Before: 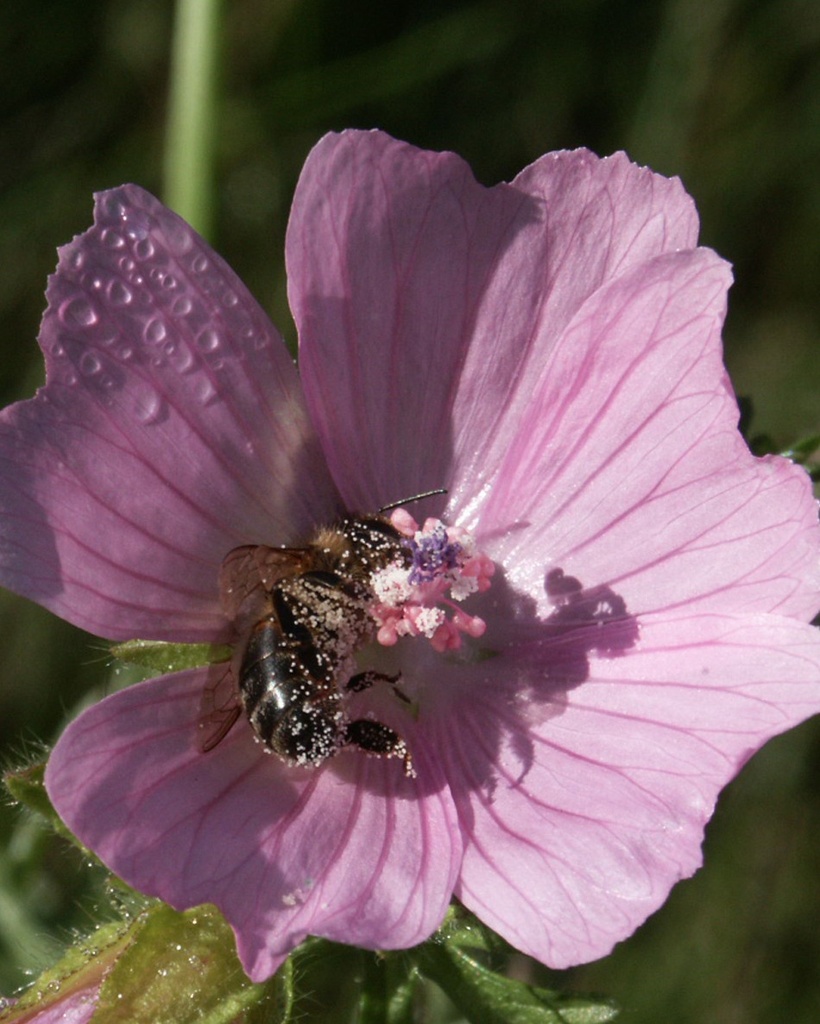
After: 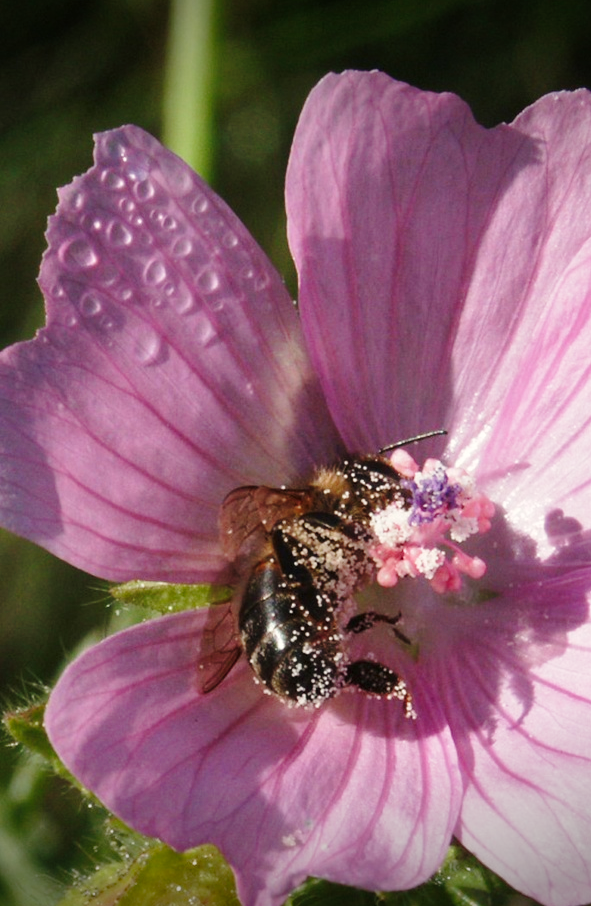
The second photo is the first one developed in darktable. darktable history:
vignetting: fall-off start 100.32%, brightness -0.589, saturation 0.001, width/height ratio 1.32
crop: top 5.779%, right 27.86%, bottom 5.743%
color correction: highlights b* 3.04
shadows and highlights: on, module defaults
base curve: curves: ch0 [(0, 0) (0.028, 0.03) (0.121, 0.232) (0.46, 0.748) (0.859, 0.968) (1, 1)], preserve colors none
